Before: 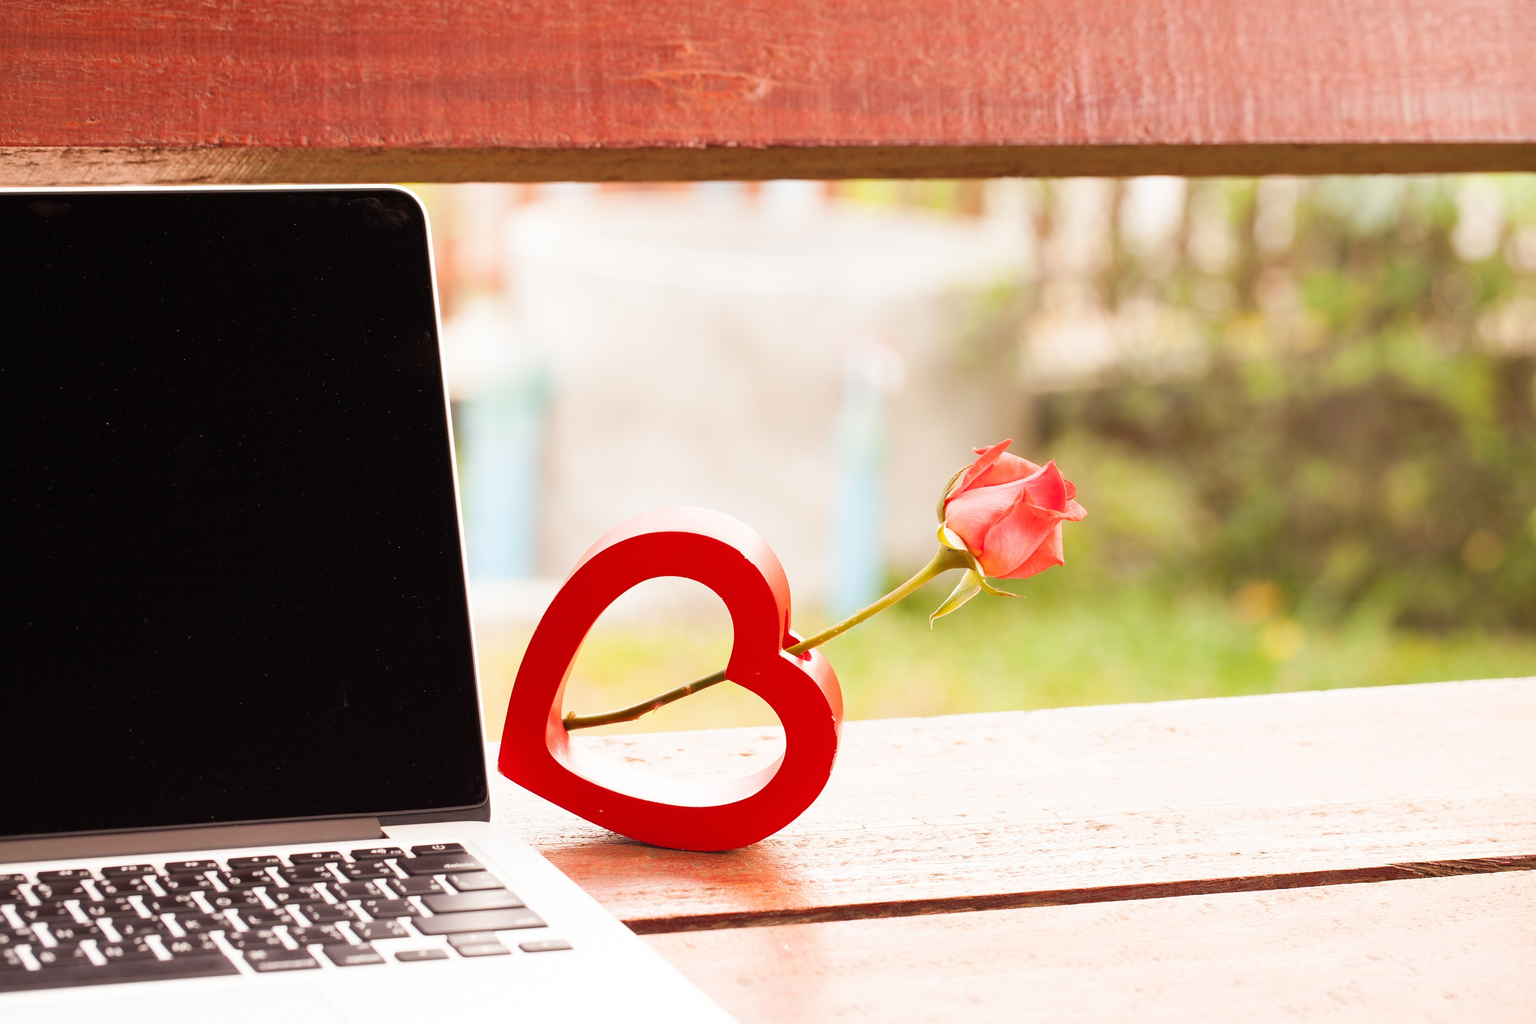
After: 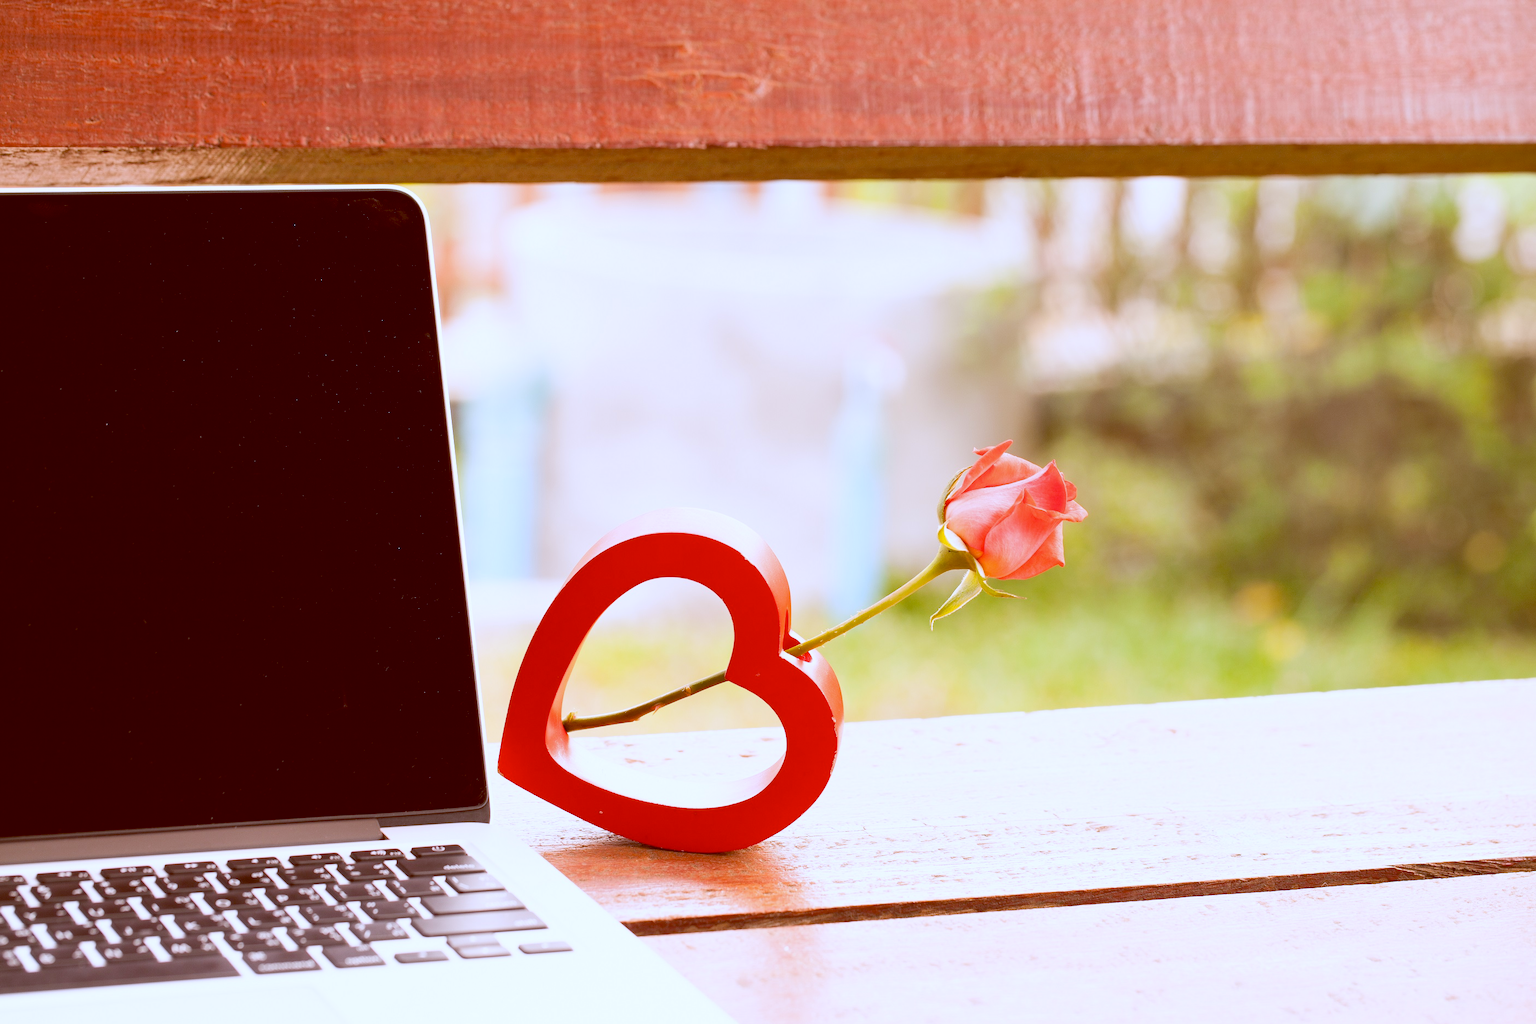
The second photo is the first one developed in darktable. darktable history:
color balance: lift [1, 1.011, 0.999, 0.989], gamma [1.109, 1.045, 1.039, 0.955], gain [0.917, 0.936, 0.952, 1.064], contrast 2.32%, contrast fulcrum 19%, output saturation 101%
white balance: red 0.967, blue 1.119, emerald 0.756
crop and rotate: left 0.126%
